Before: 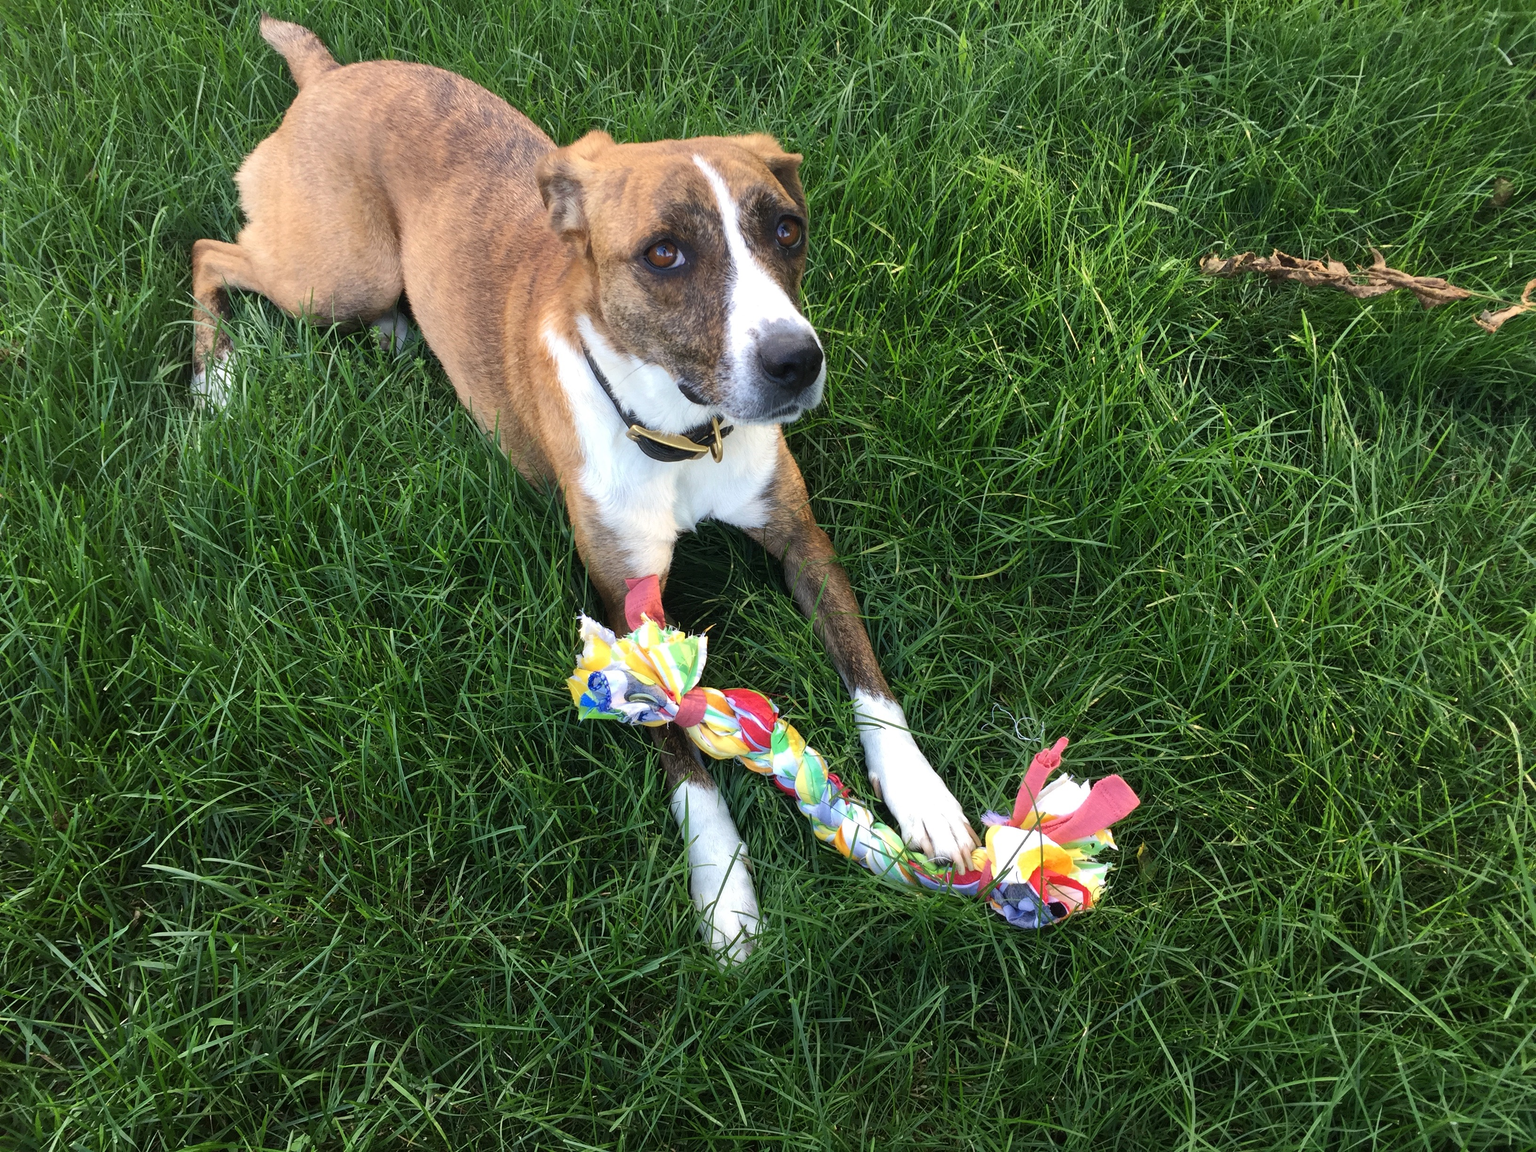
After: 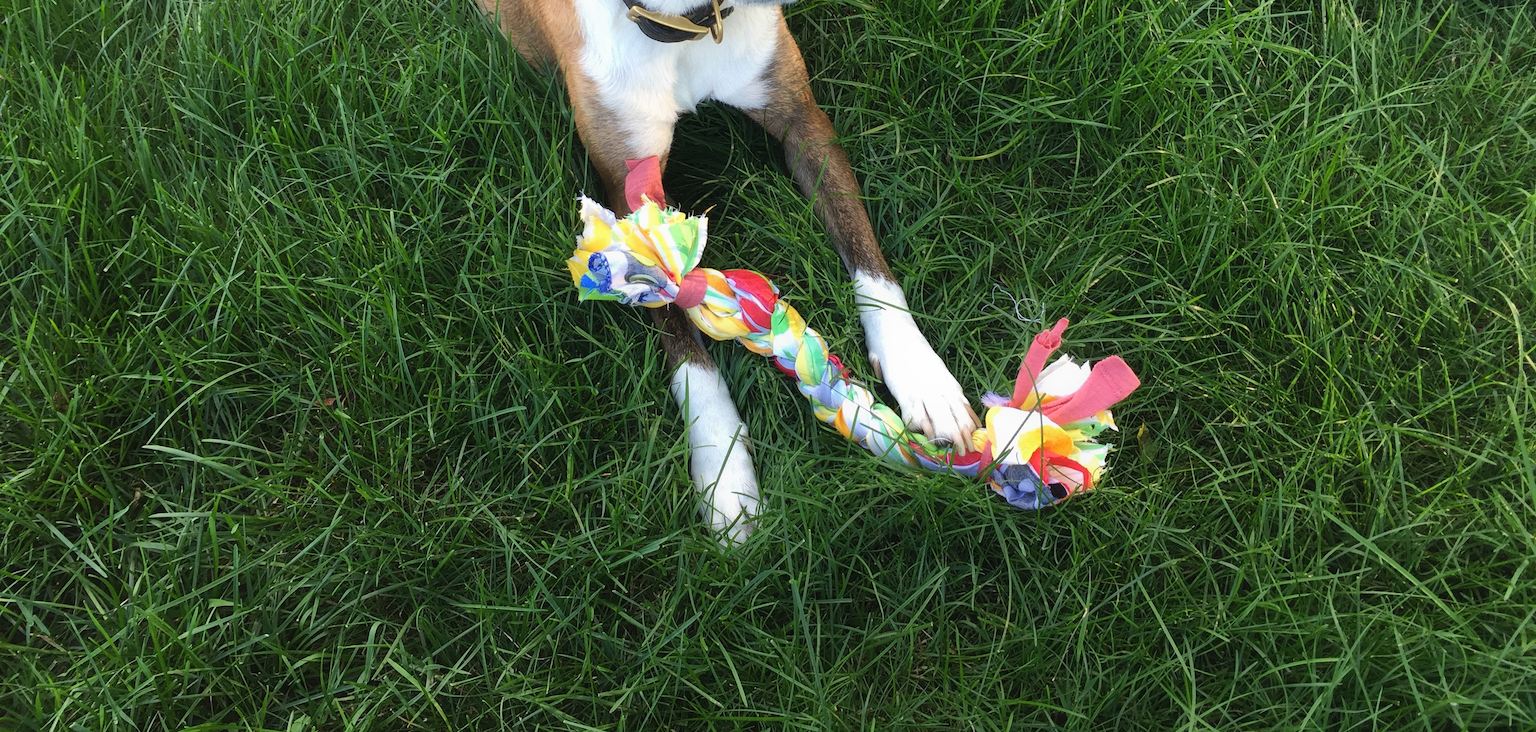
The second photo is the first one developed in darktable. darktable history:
crop and rotate: top 36.435%
contrast equalizer: y [[0.5, 0.488, 0.462, 0.461, 0.491, 0.5], [0.5 ×6], [0.5 ×6], [0 ×6], [0 ×6]]
rgb levels: preserve colors max RGB
